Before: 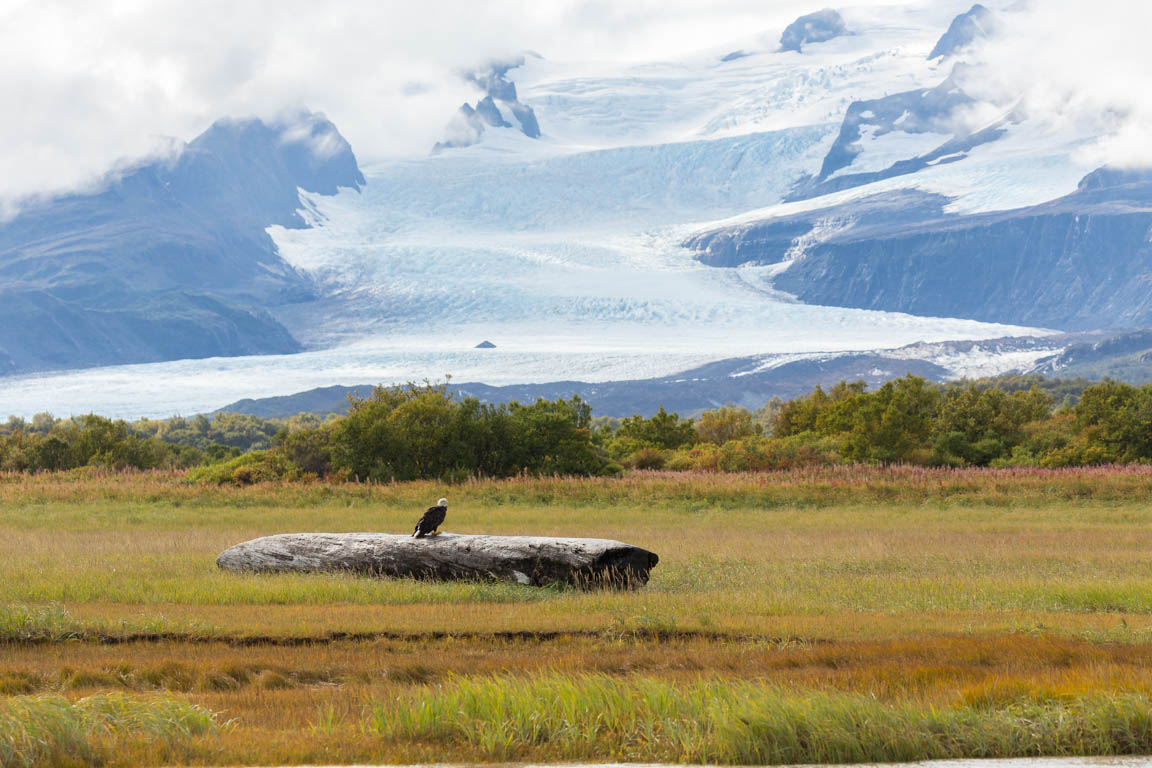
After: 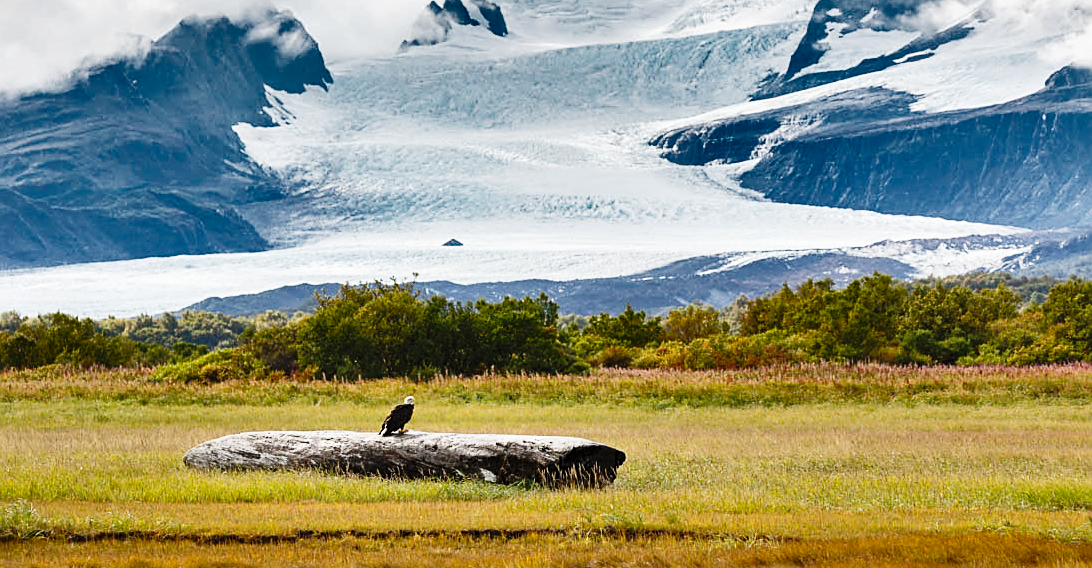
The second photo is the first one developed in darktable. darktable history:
exposure: exposure -0.04 EV, compensate highlight preservation false
shadows and highlights: shadows 20.75, highlights -81.62, soften with gaussian
crop and rotate: left 2.87%, top 13.305%, right 2.311%, bottom 12.638%
contrast brightness saturation: saturation -0.067
base curve: curves: ch0 [(0, 0) (0.04, 0.03) (0.133, 0.232) (0.448, 0.748) (0.843, 0.968) (1, 1)], exposure shift 0.567, preserve colors none
sharpen: on, module defaults
